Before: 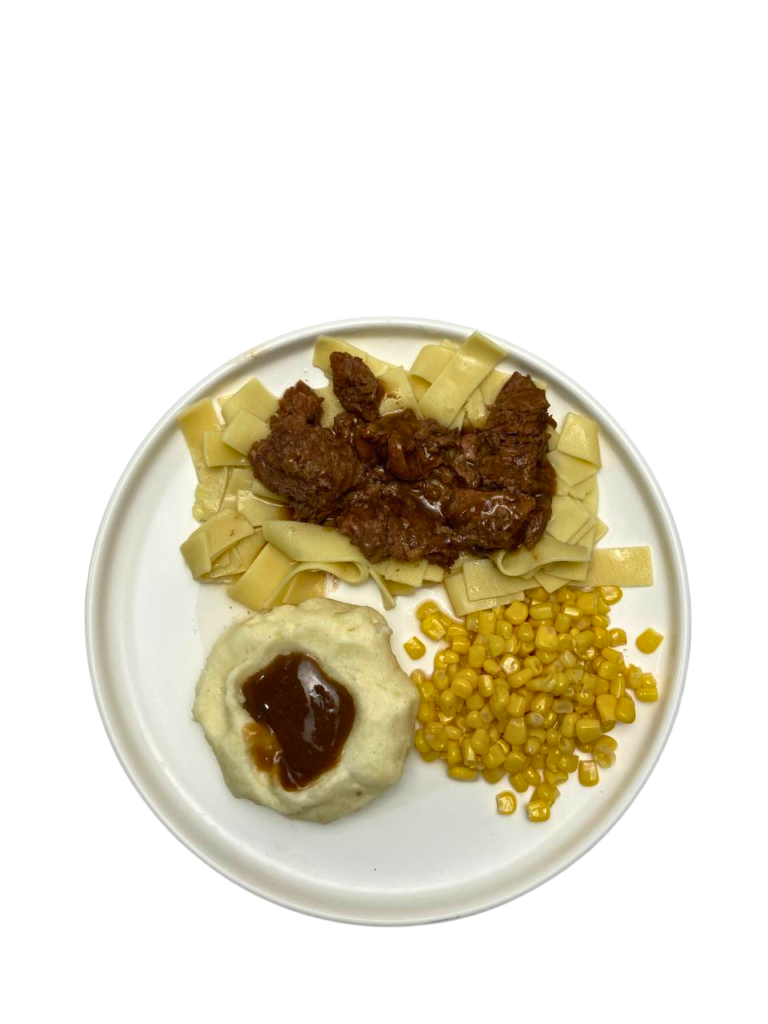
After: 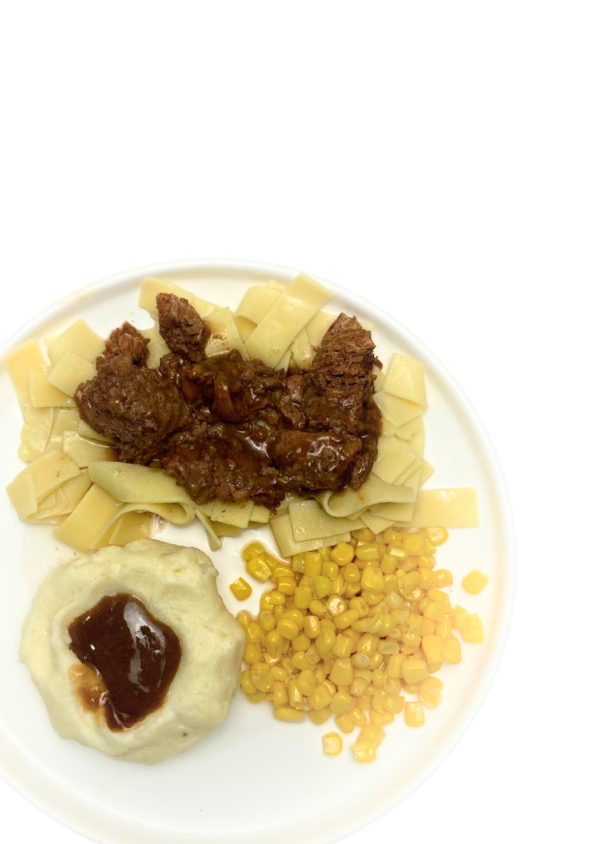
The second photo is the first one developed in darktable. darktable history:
shadows and highlights: shadows -54.8, highlights 84.97, soften with gaussian
crop: left 22.767%, top 5.822%, bottom 11.686%
